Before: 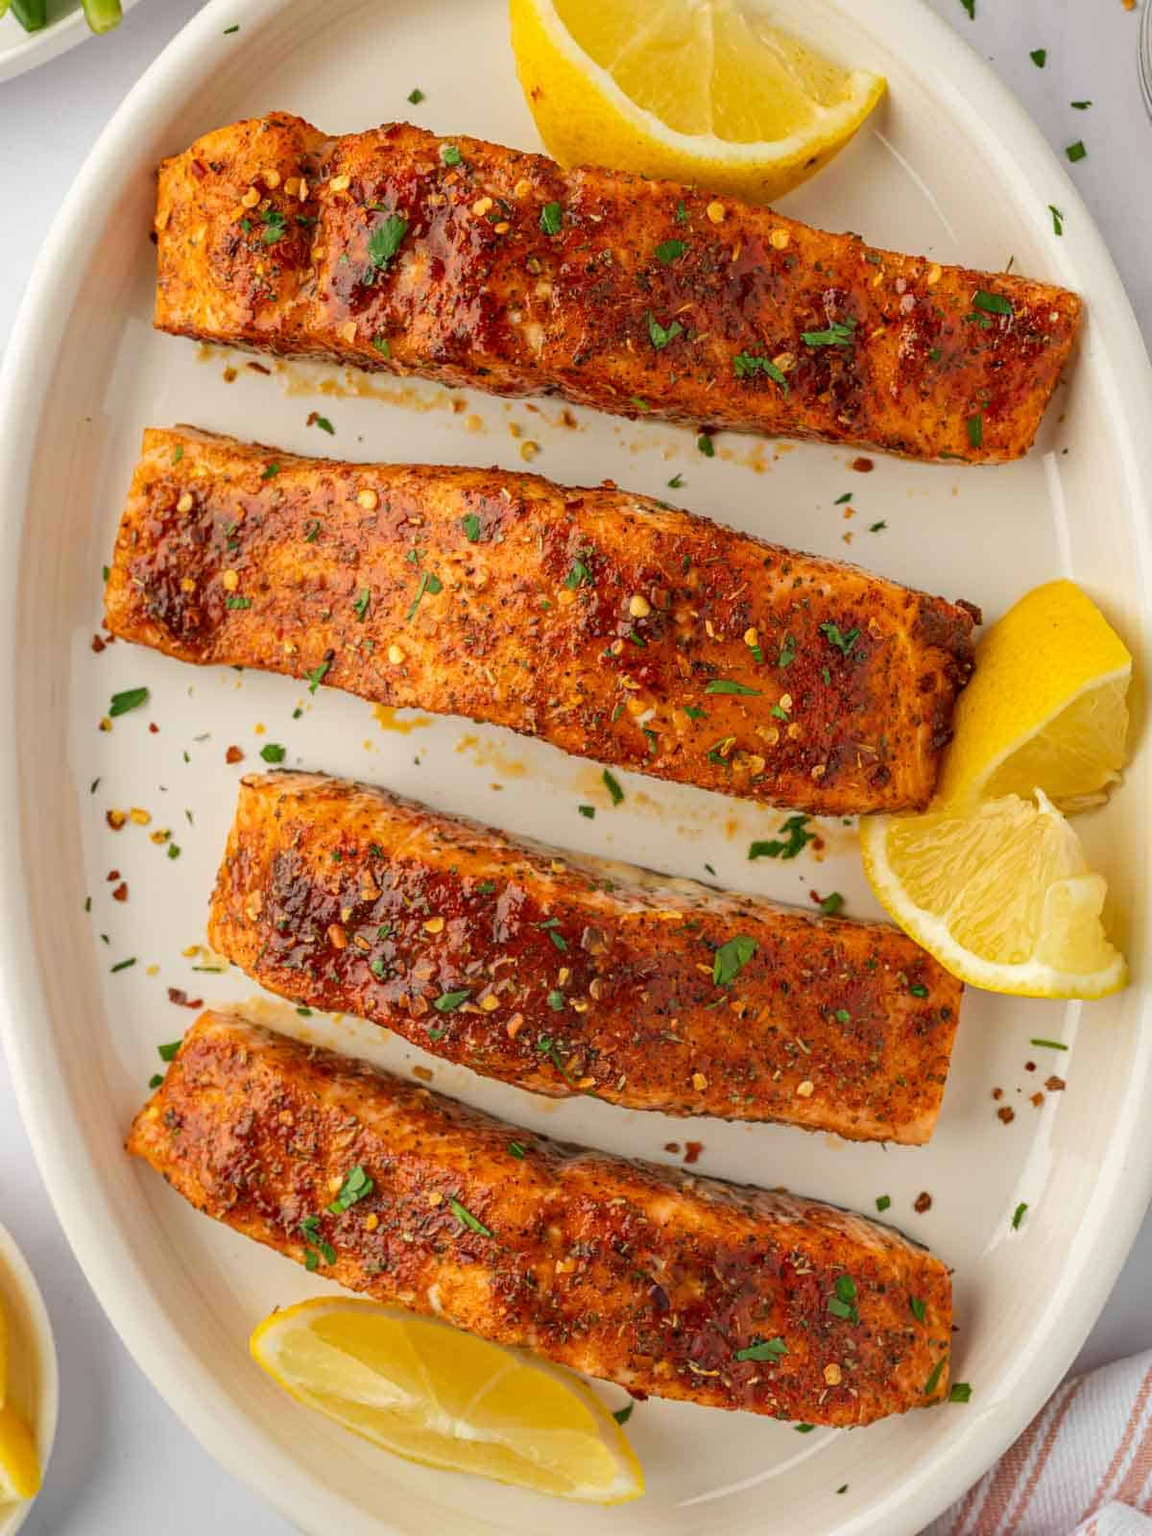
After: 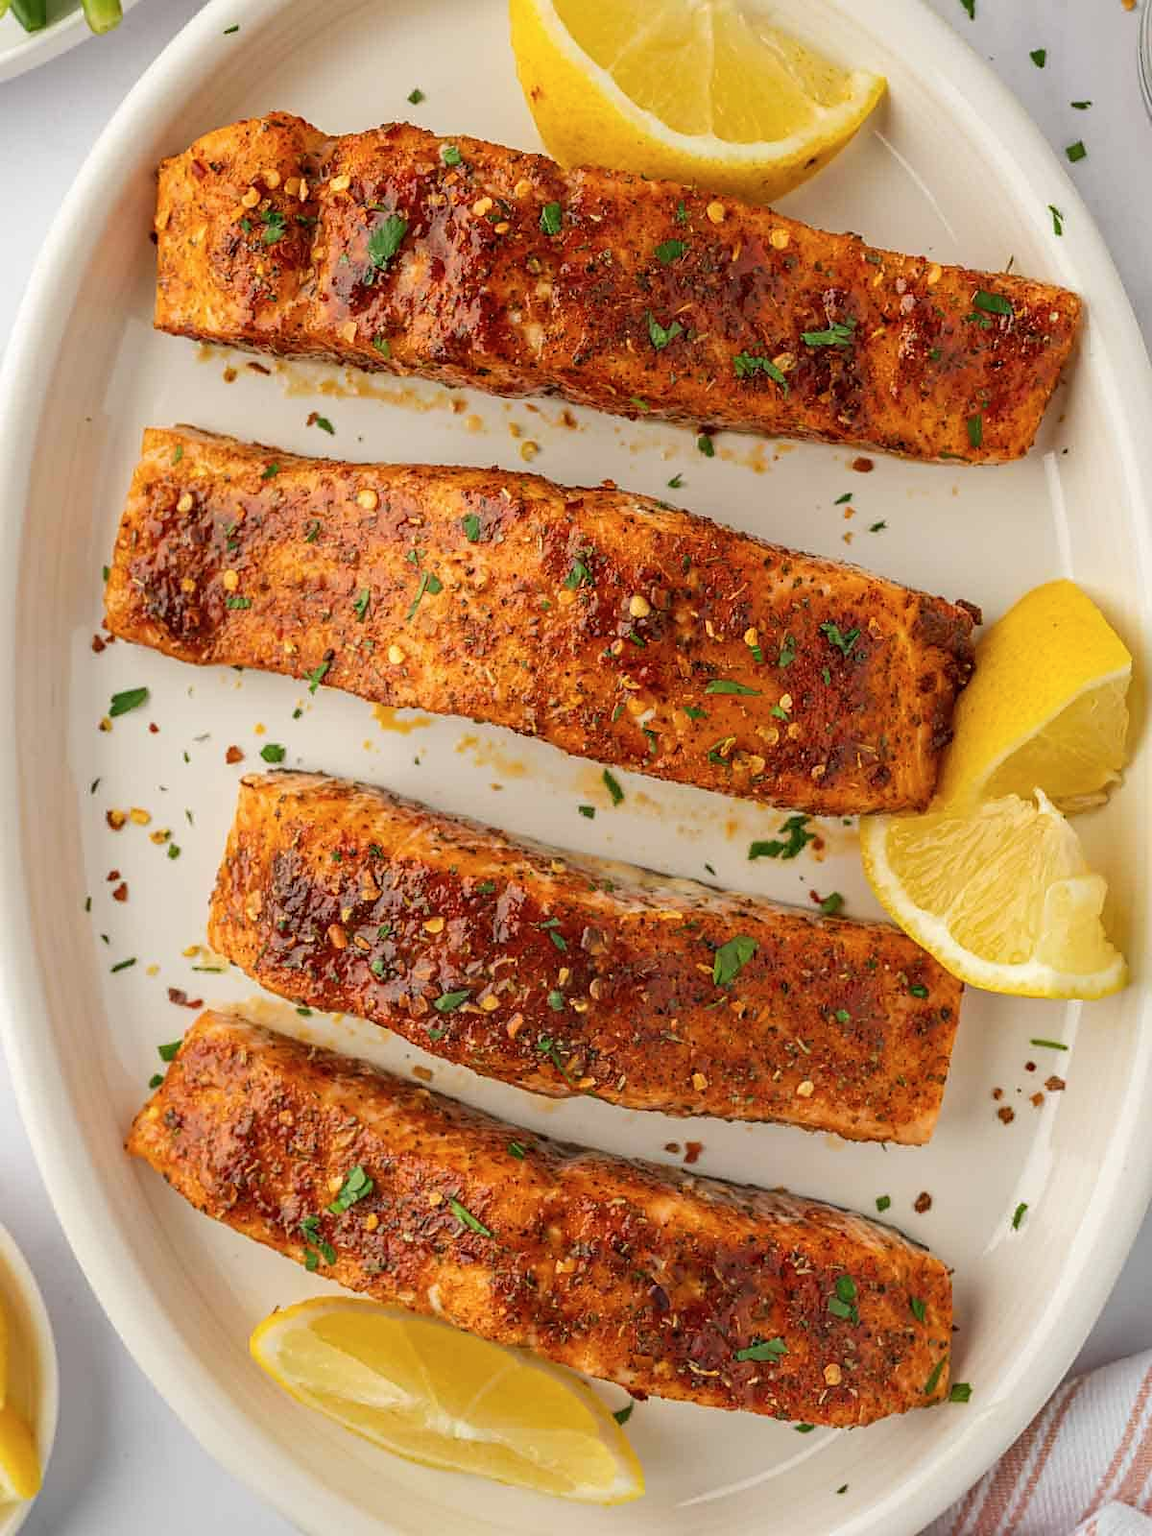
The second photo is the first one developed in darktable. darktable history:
contrast brightness saturation: saturation -0.058
sharpen: radius 1.55, amount 0.358, threshold 1.248
